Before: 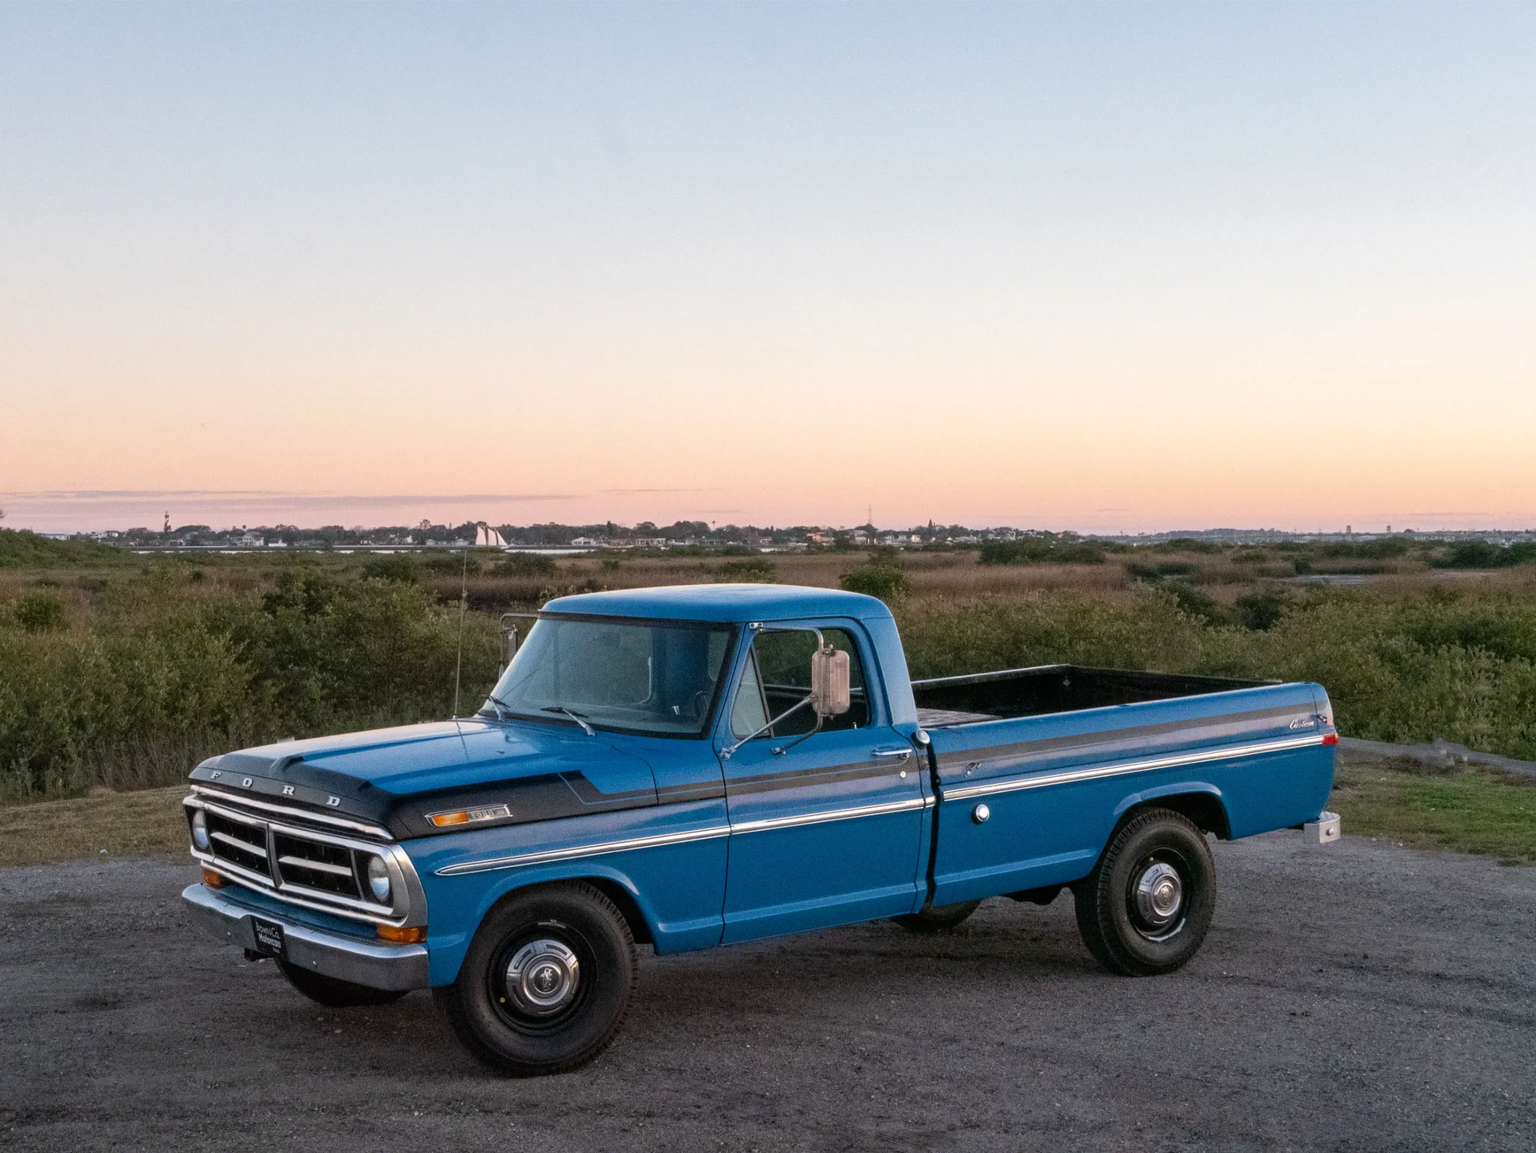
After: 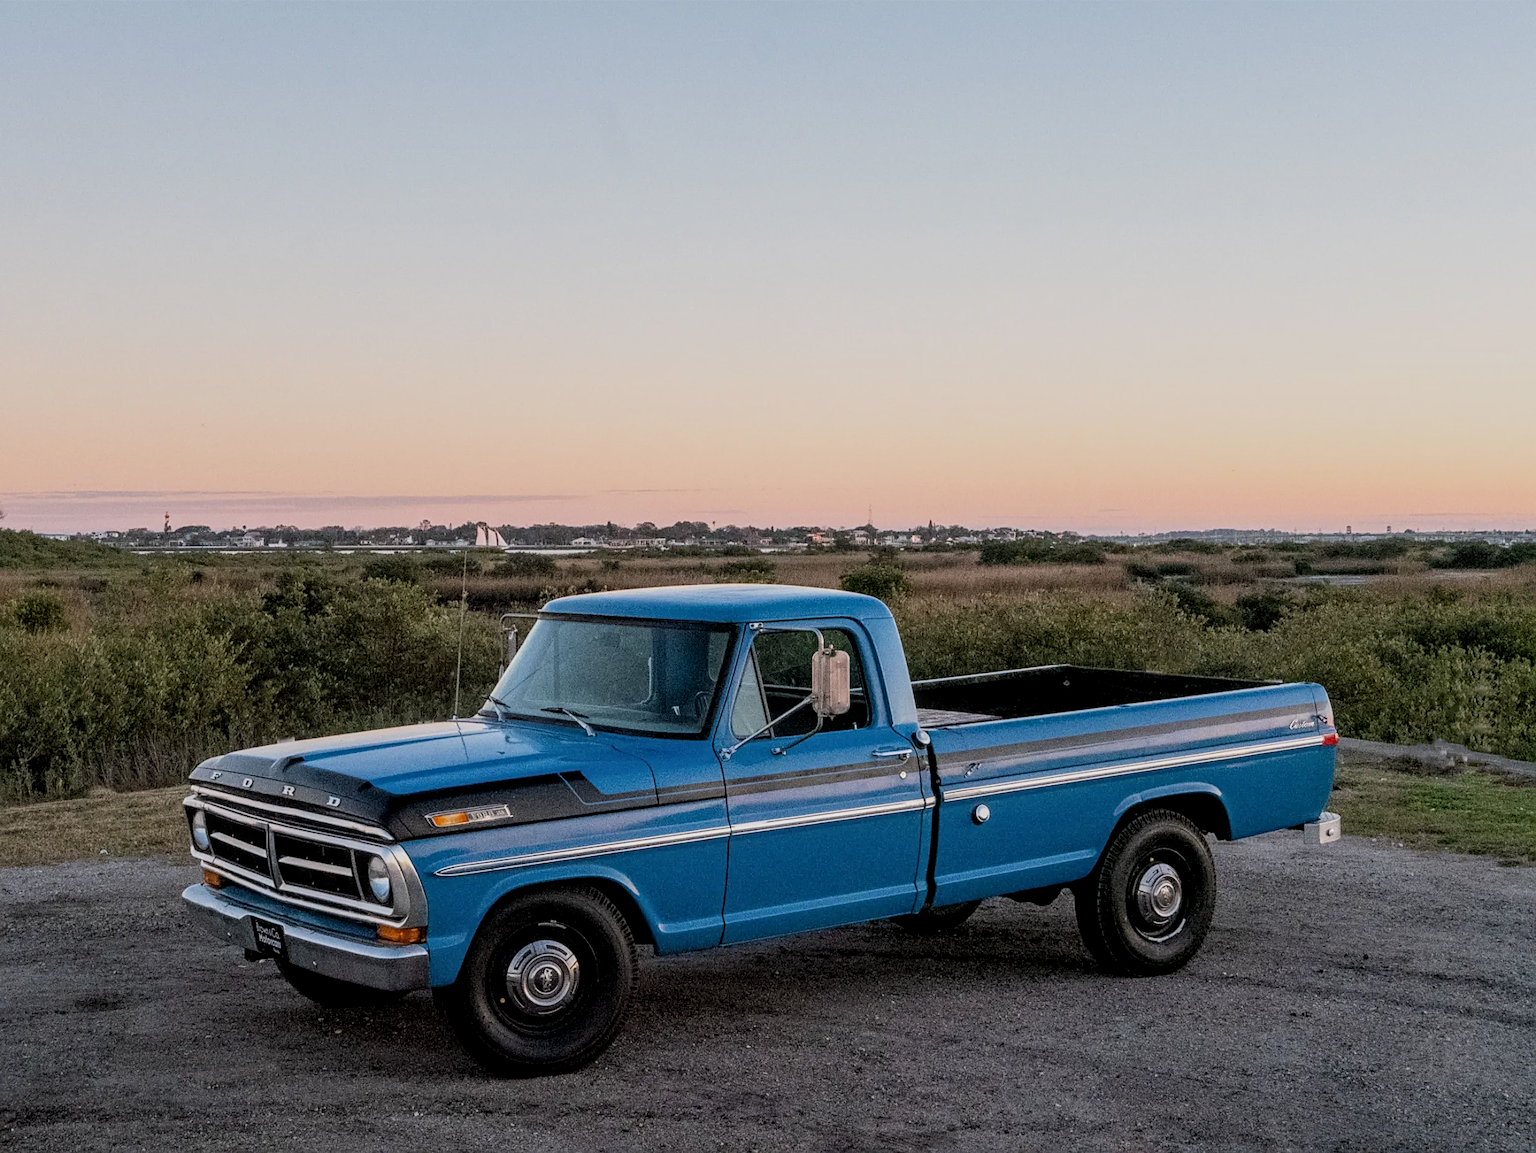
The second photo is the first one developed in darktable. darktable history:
filmic rgb: black relative exposure -7.65 EV, white relative exposure 4.56 EV, hardness 3.61, color science v6 (2022)
local contrast: on, module defaults
sharpen: on, module defaults
